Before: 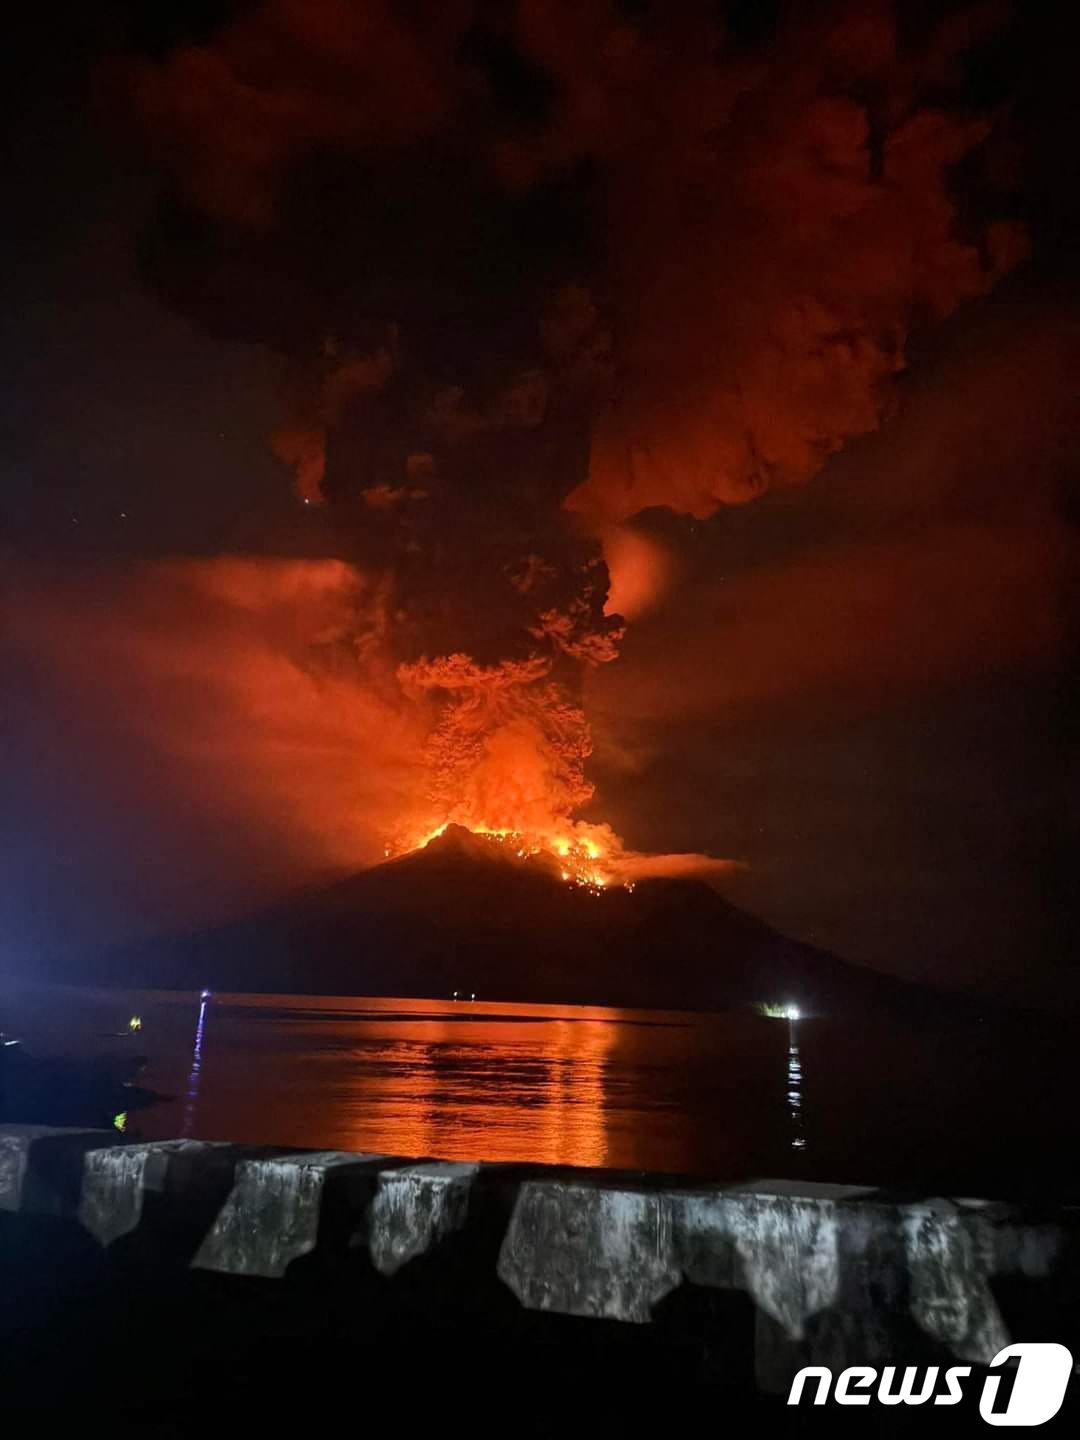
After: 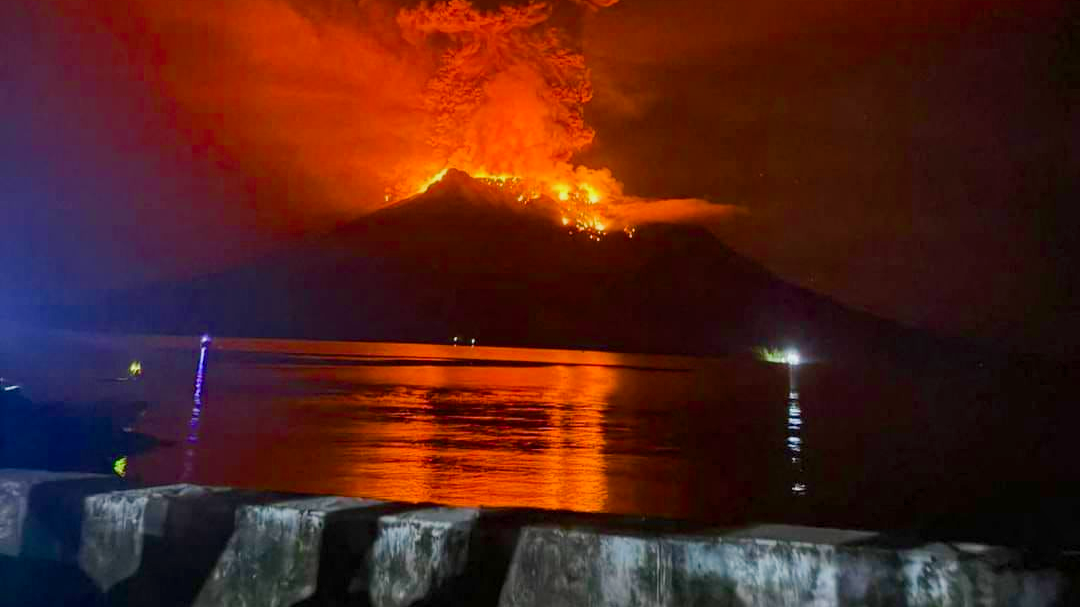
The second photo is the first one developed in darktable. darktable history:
color balance rgb: linear chroma grading › shadows 9.72%, linear chroma grading › highlights 10.144%, linear chroma grading › global chroma 15.04%, linear chroma grading › mid-tones 14.551%, perceptual saturation grading › global saturation 20%, perceptual saturation grading › highlights -25.877%, perceptual saturation grading › shadows 24.111%, perceptual brilliance grading › global brilliance 2.76%, perceptual brilliance grading › highlights -3.121%, perceptual brilliance grading › shadows 3.668%, contrast -10.483%
shadows and highlights: shadows 20.74, highlights -81.36, soften with gaussian
crop: top 45.533%, bottom 12.248%
